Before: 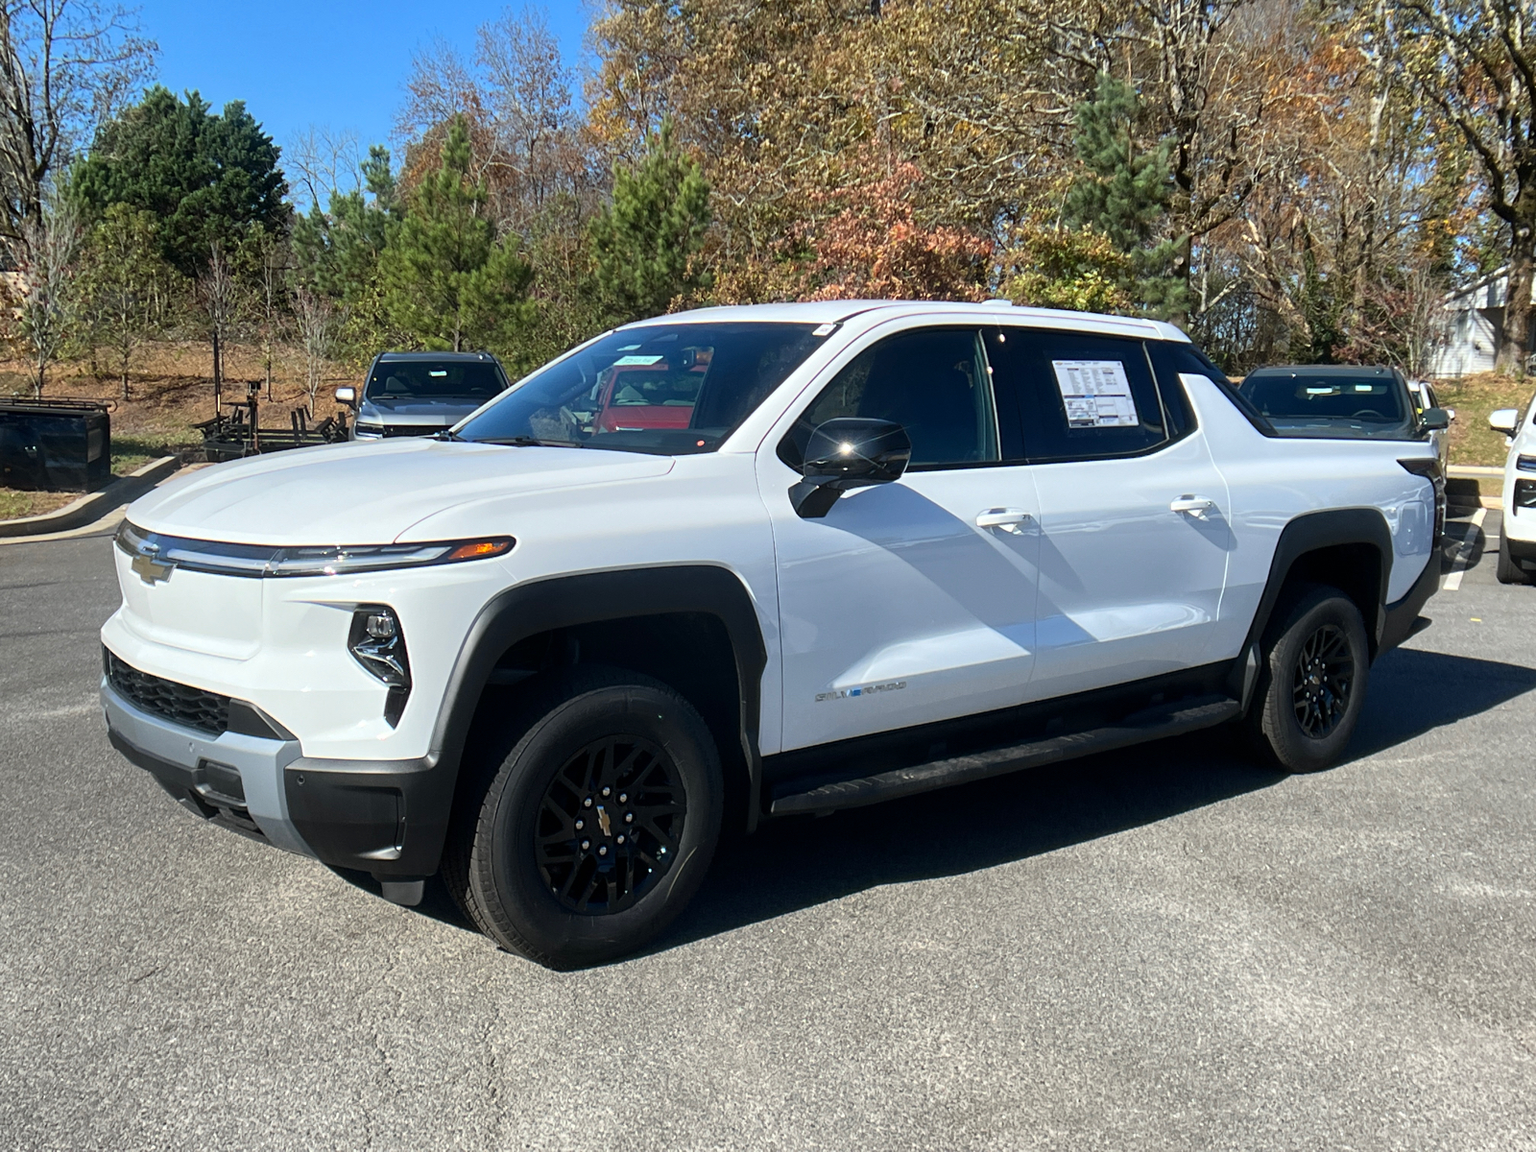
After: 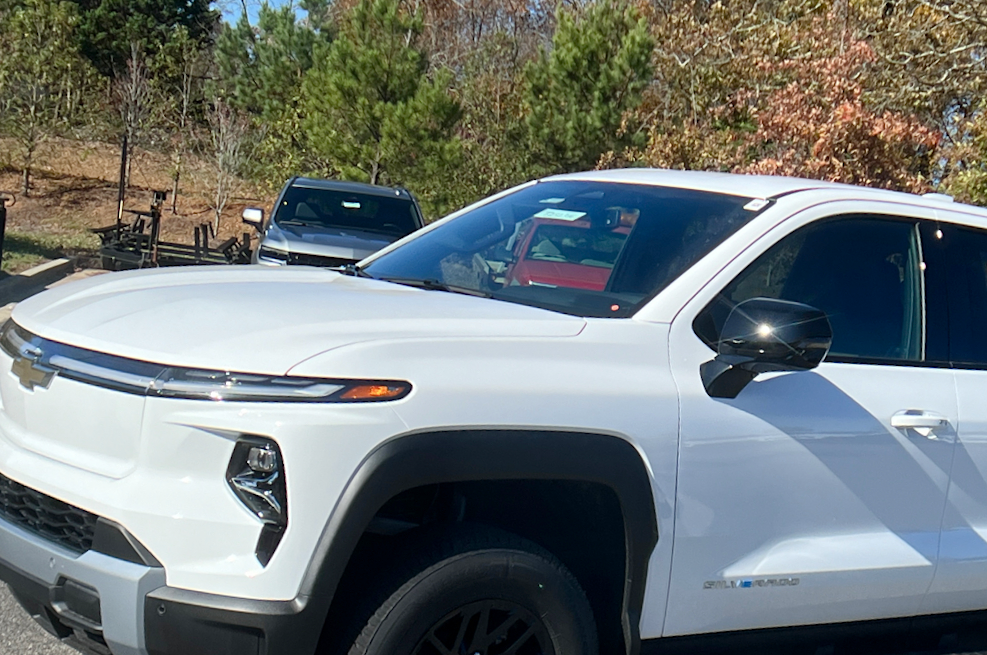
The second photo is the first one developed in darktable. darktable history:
exposure: compensate highlight preservation false
color balance rgb: power › luminance 3.287%, power › hue 230.93°, perceptual saturation grading › global saturation 0.967%, perceptual saturation grading › highlights -19.999%, perceptual saturation grading › shadows 19.893%
crop and rotate: angle -6.47°, left 2.222%, top 6.855%, right 27.146%, bottom 30.657%
